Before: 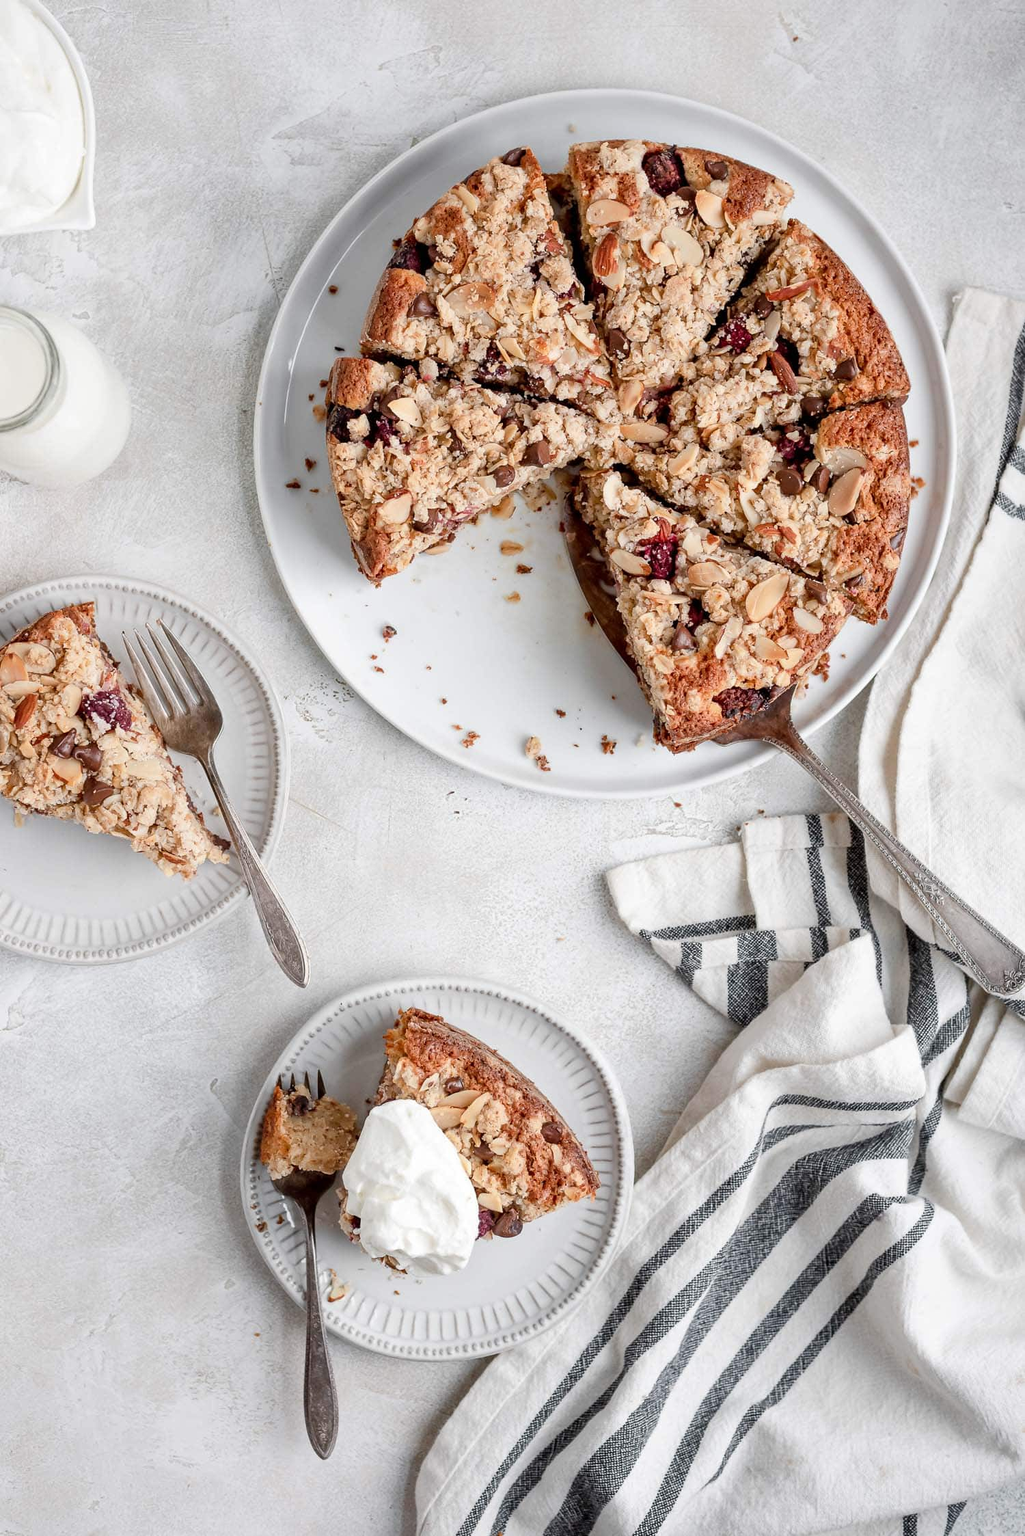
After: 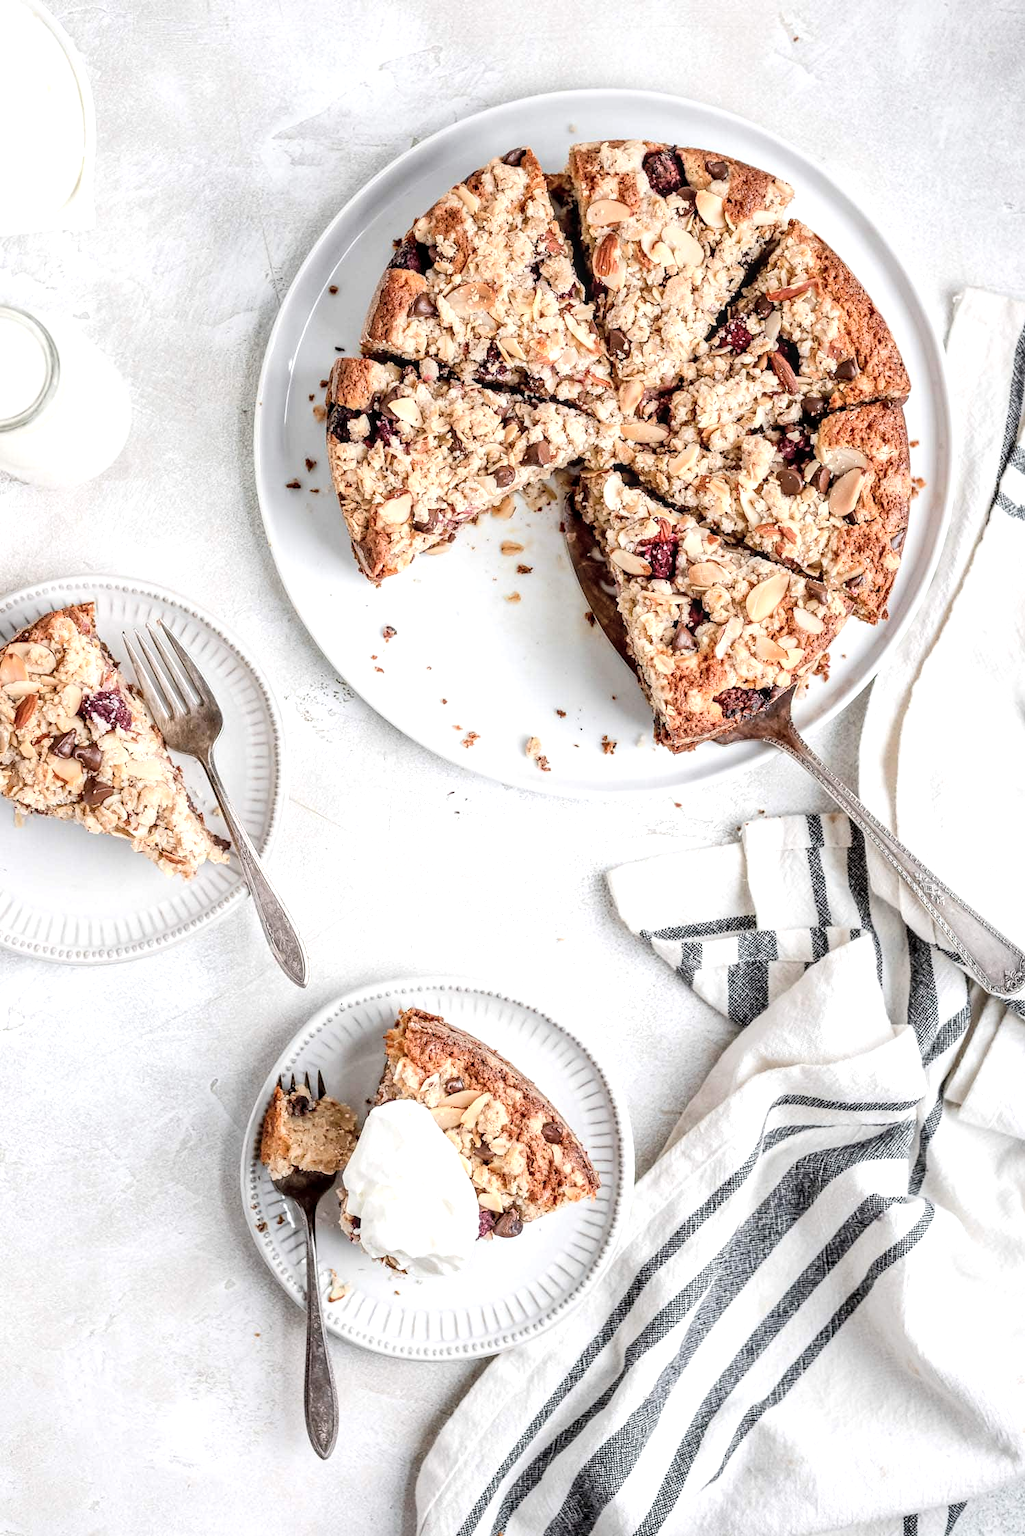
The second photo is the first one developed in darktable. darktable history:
tone curve: curves: ch0 [(0, 0) (0.55, 0.716) (0.841, 0.969)], color space Lab, independent channels, preserve colors none
local contrast: detail 130%
